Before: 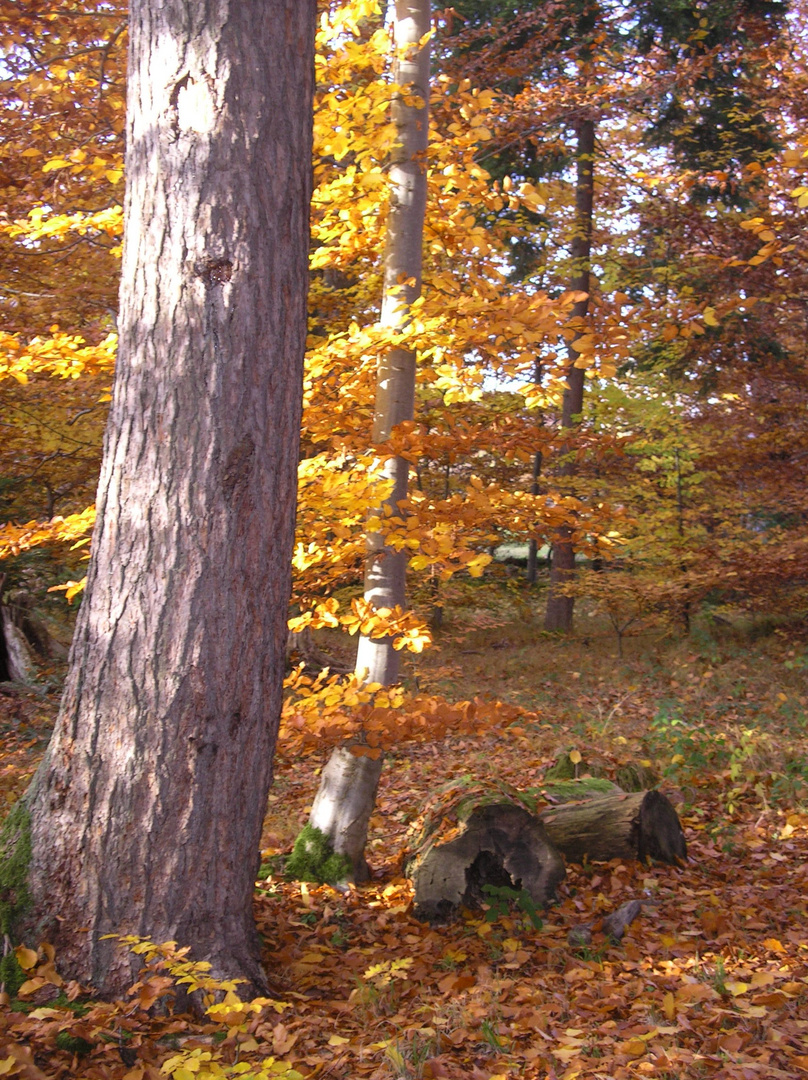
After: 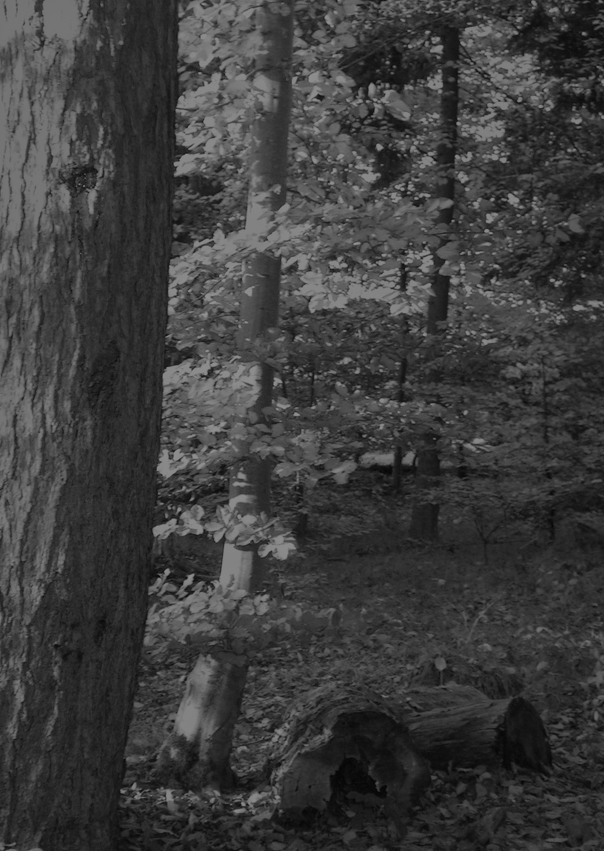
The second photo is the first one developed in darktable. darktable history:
monochrome: a 79.32, b 81.83, size 1.1
contrast brightness saturation: brightness 0.09, saturation 0.19
crop: left 16.768%, top 8.653%, right 8.362%, bottom 12.485%
tone equalizer: -8 EV -2 EV, -7 EV -2 EV, -6 EV -2 EV, -5 EV -2 EV, -4 EV -2 EV, -3 EV -2 EV, -2 EV -2 EV, -1 EV -1.63 EV, +0 EV -2 EV
